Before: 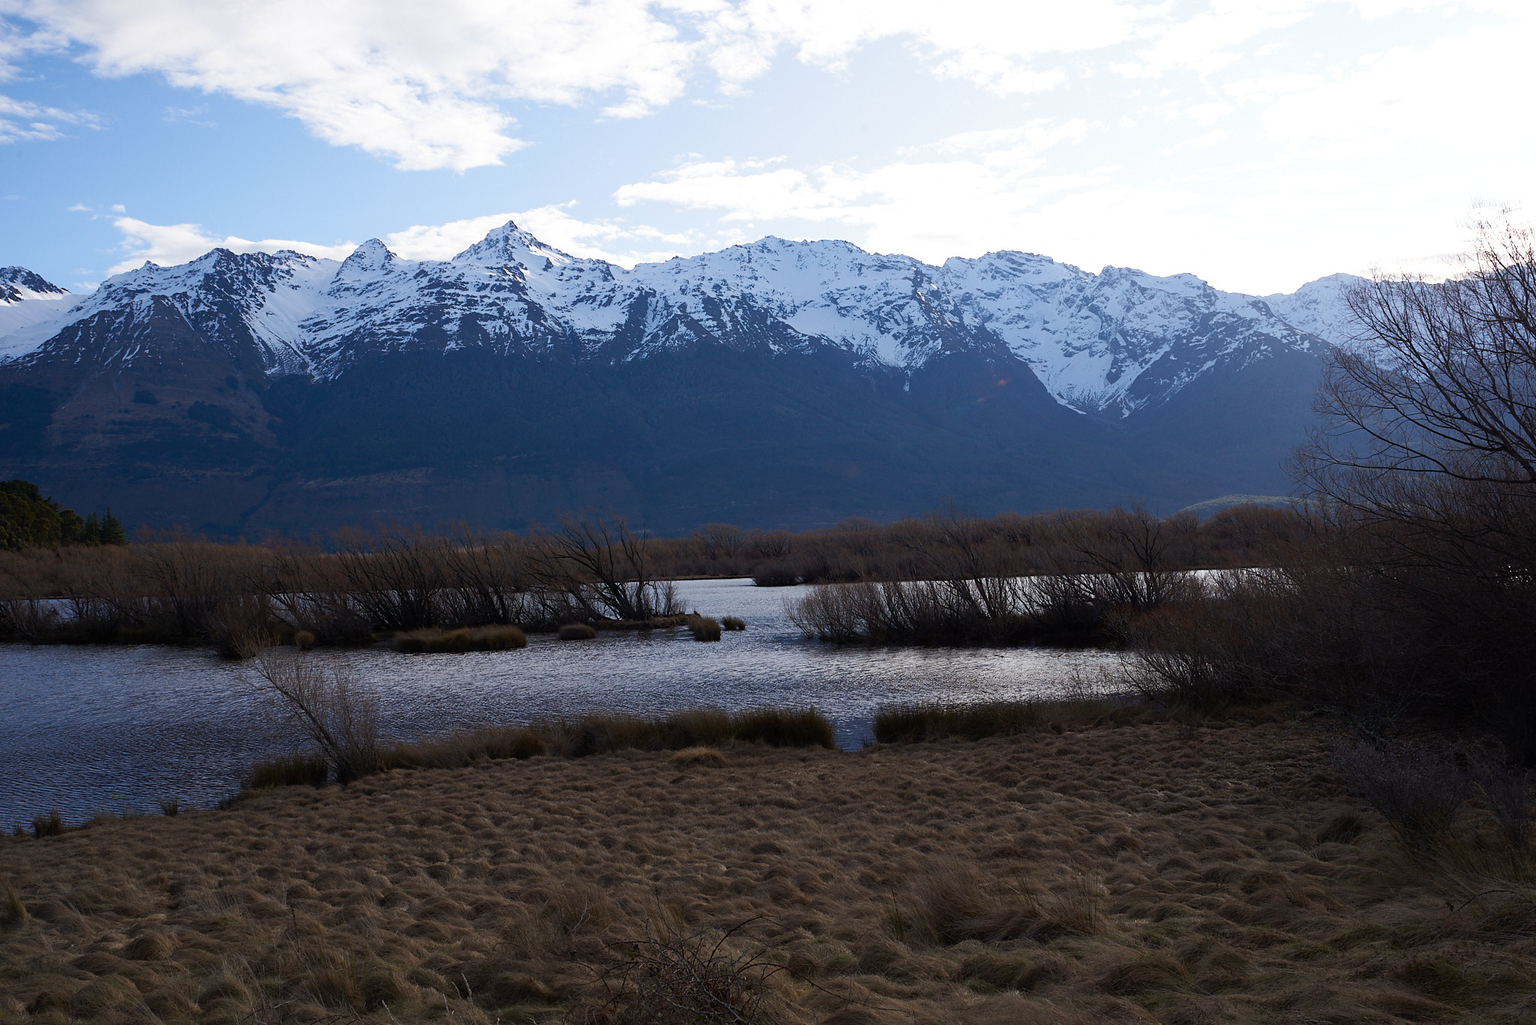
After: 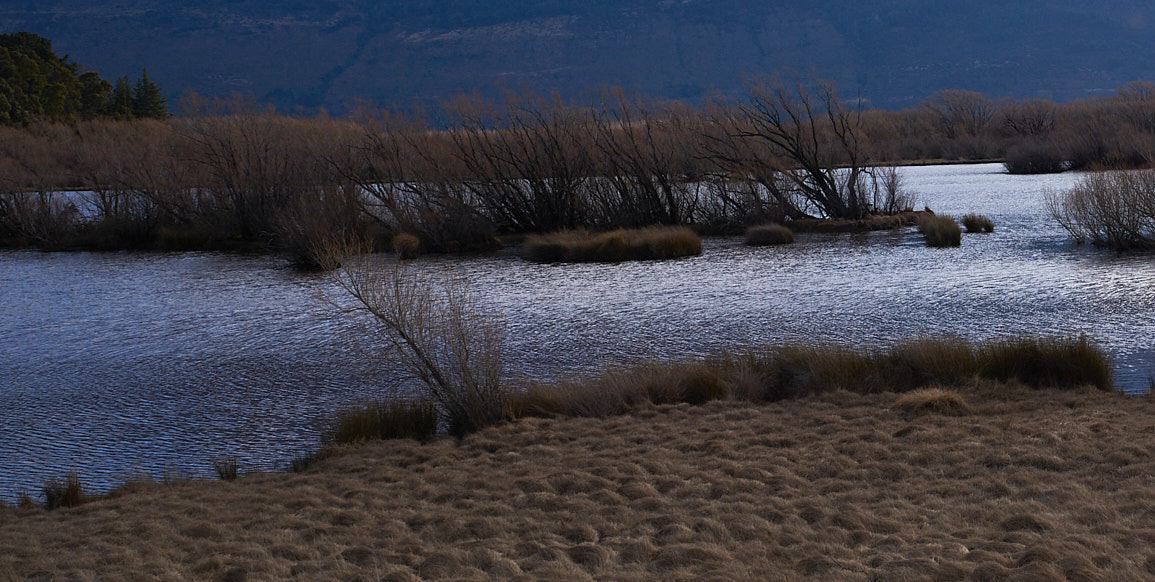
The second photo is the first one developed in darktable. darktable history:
exposure: black level correction 0, exposure 0.5 EV, compensate exposure bias true, compensate highlight preservation false
crop: top 44.483%, right 43.593%, bottom 12.892%
